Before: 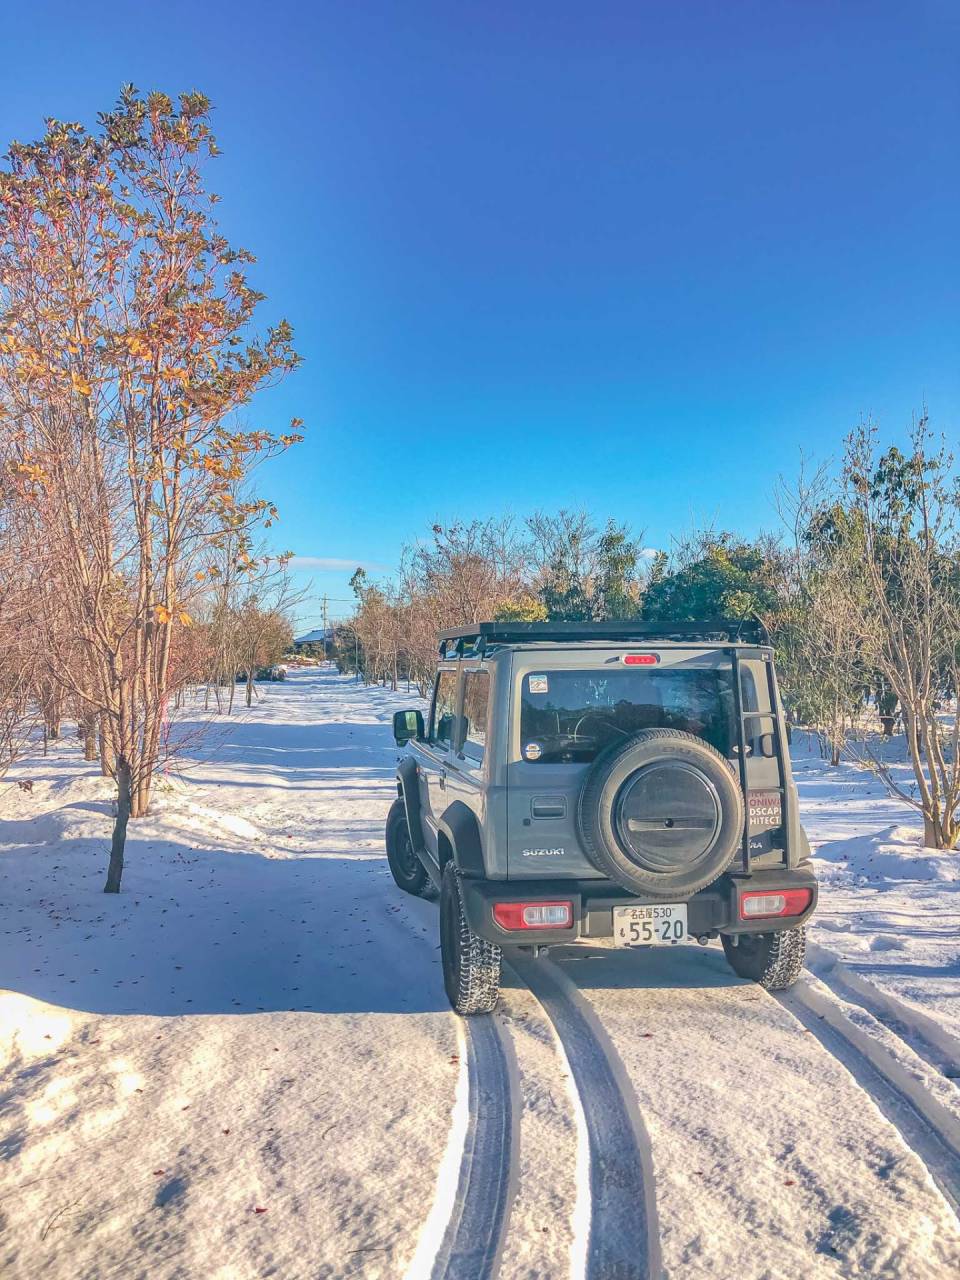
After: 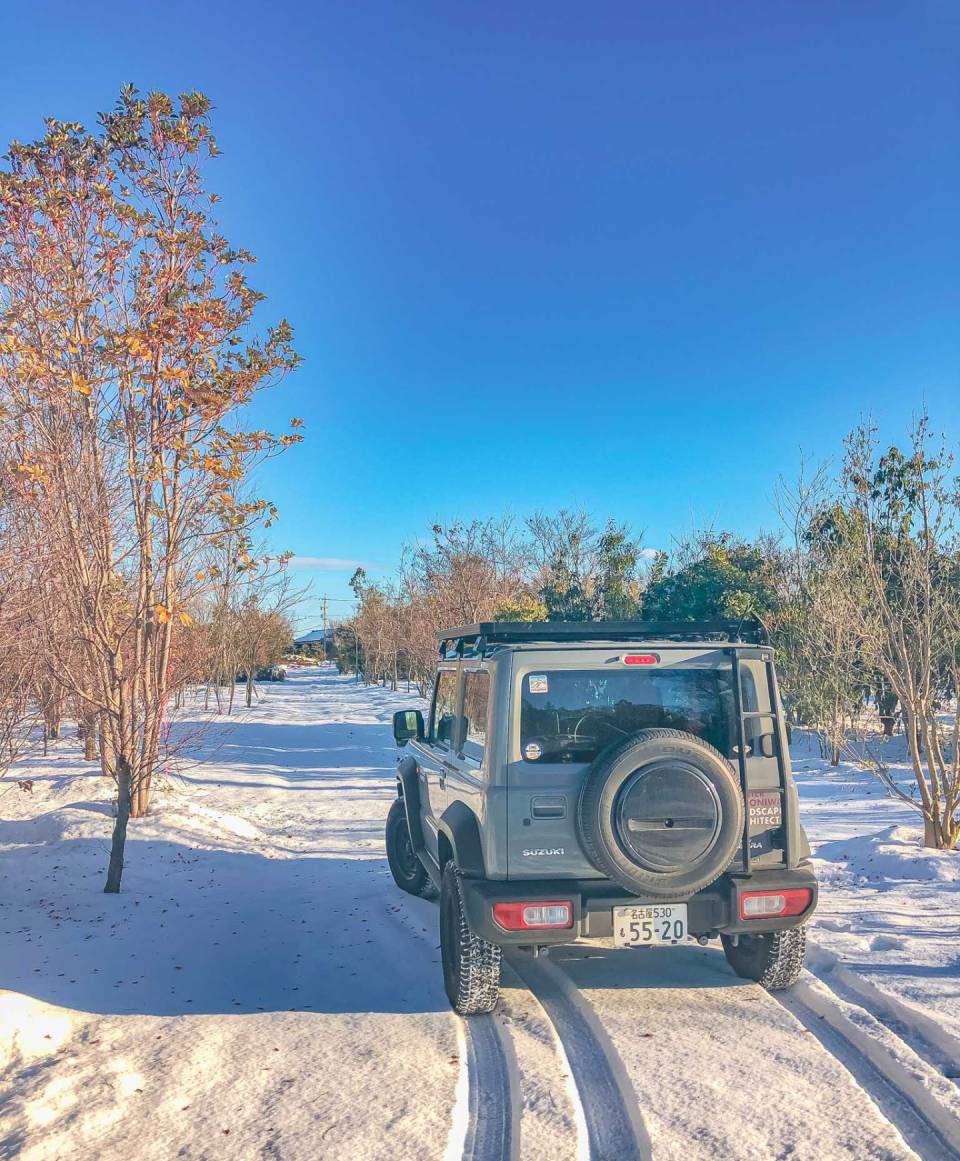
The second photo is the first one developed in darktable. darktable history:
crop and rotate "nj": bottom 9.27%
